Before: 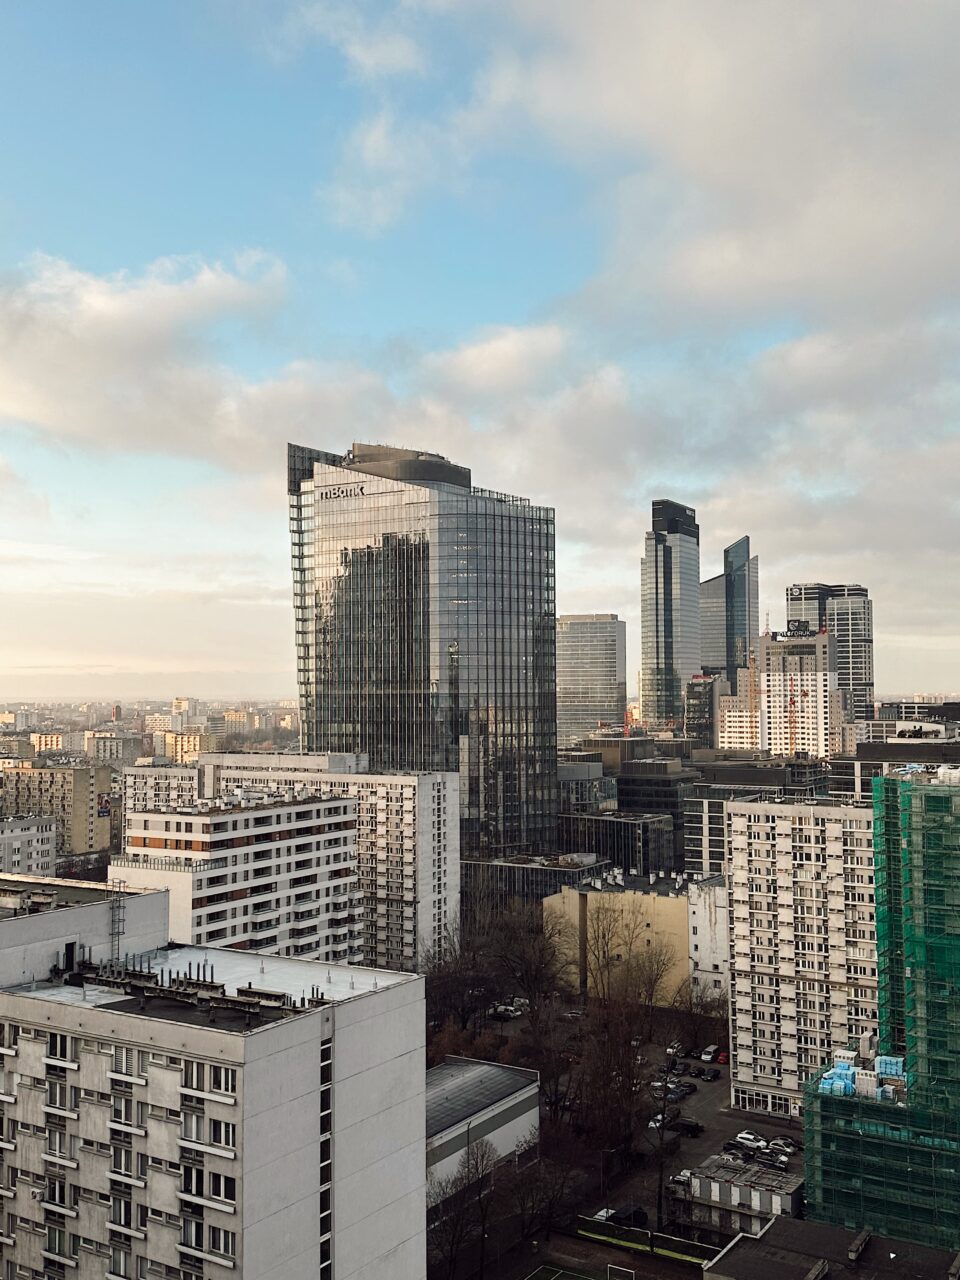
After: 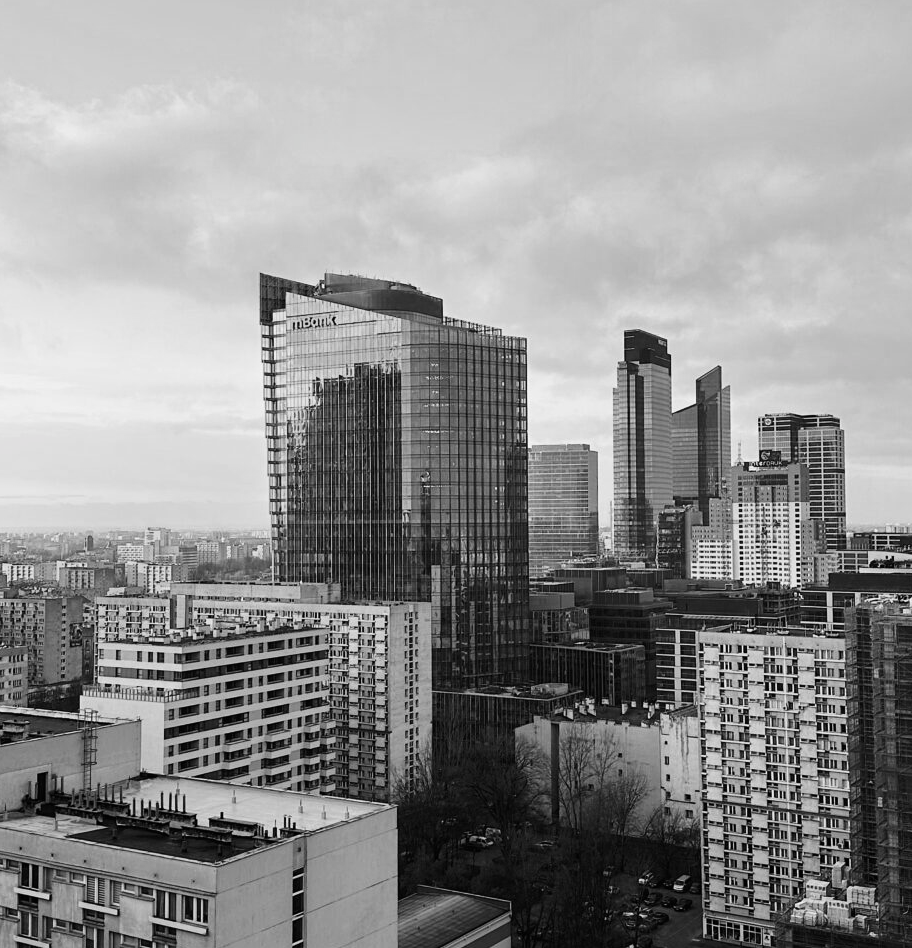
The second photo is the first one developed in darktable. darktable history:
contrast brightness saturation: contrast 0.15, brightness -0.01, saturation 0.1
crop and rotate: left 2.991%, top 13.302%, right 1.981%, bottom 12.636%
color calibration: output gray [0.246, 0.254, 0.501, 0], gray › normalize channels true, illuminant same as pipeline (D50), adaptation XYZ, x 0.346, y 0.359, gamut compression 0
color balance rgb: perceptual saturation grading › global saturation 20%, perceptual saturation grading › highlights -25%, perceptual saturation grading › shadows 25%
